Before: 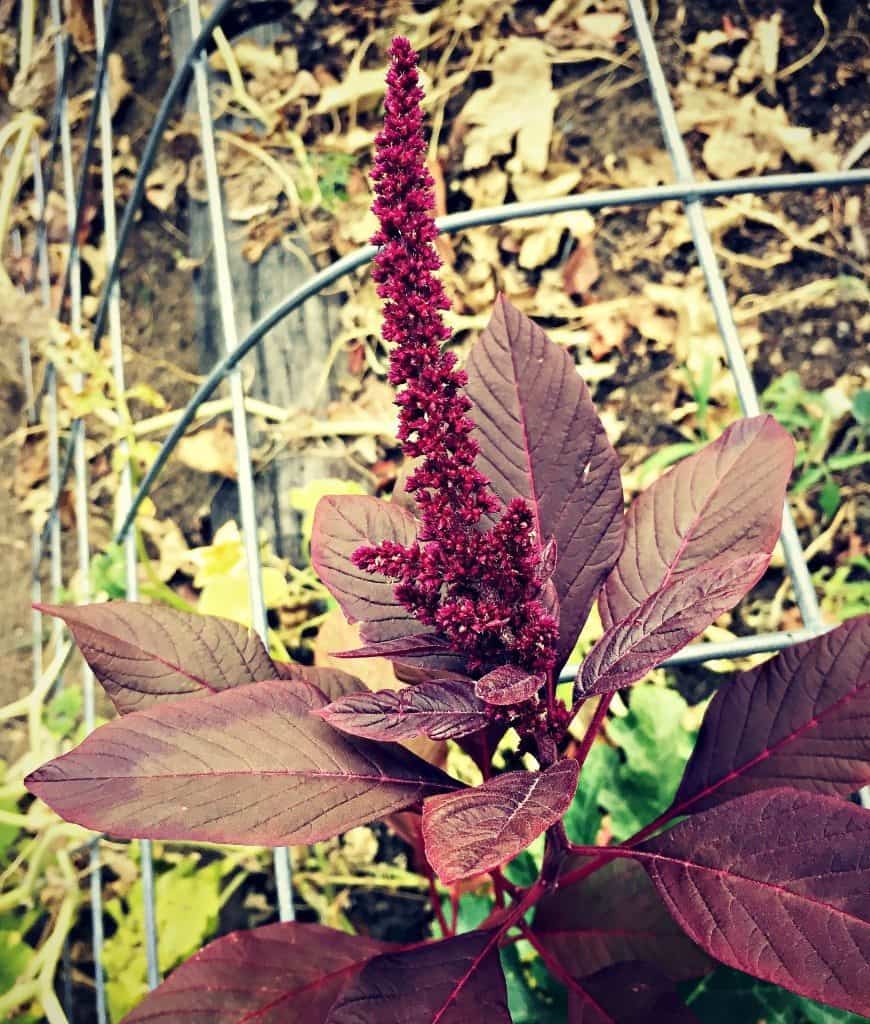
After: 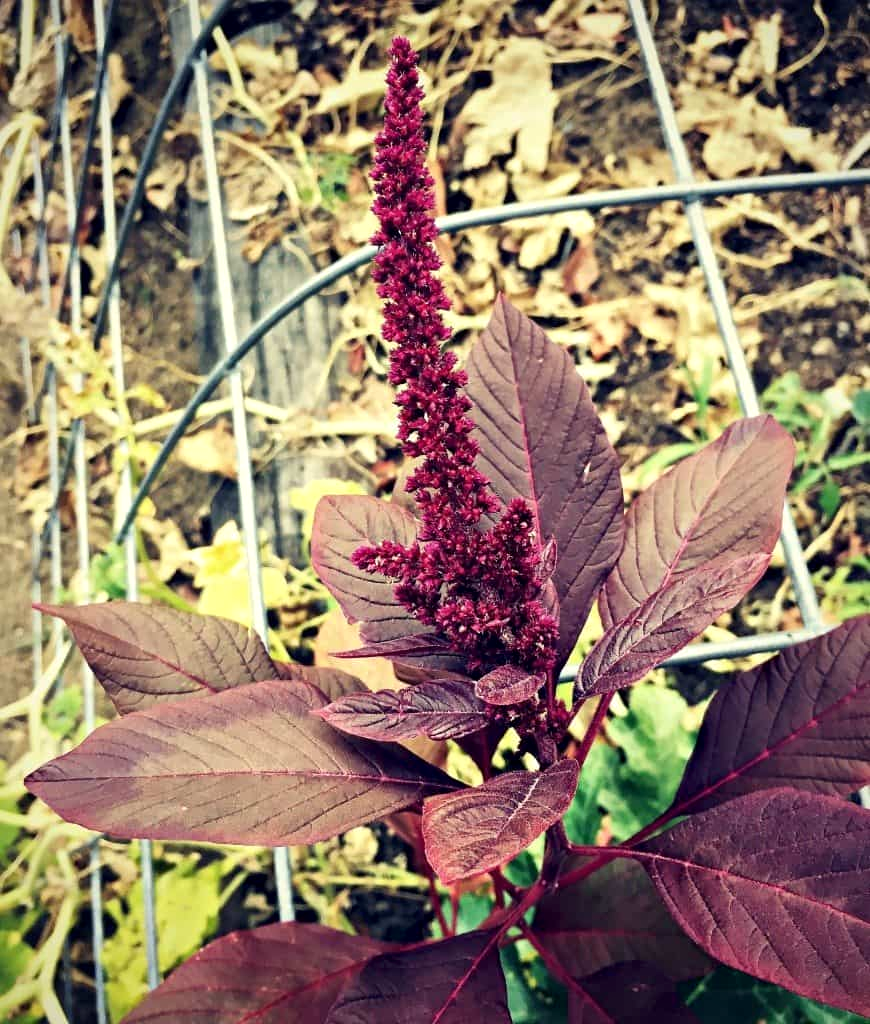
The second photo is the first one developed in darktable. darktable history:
local contrast: mode bilateral grid, contrast 19, coarseness 49, detail 132%, midtone range 0.2
